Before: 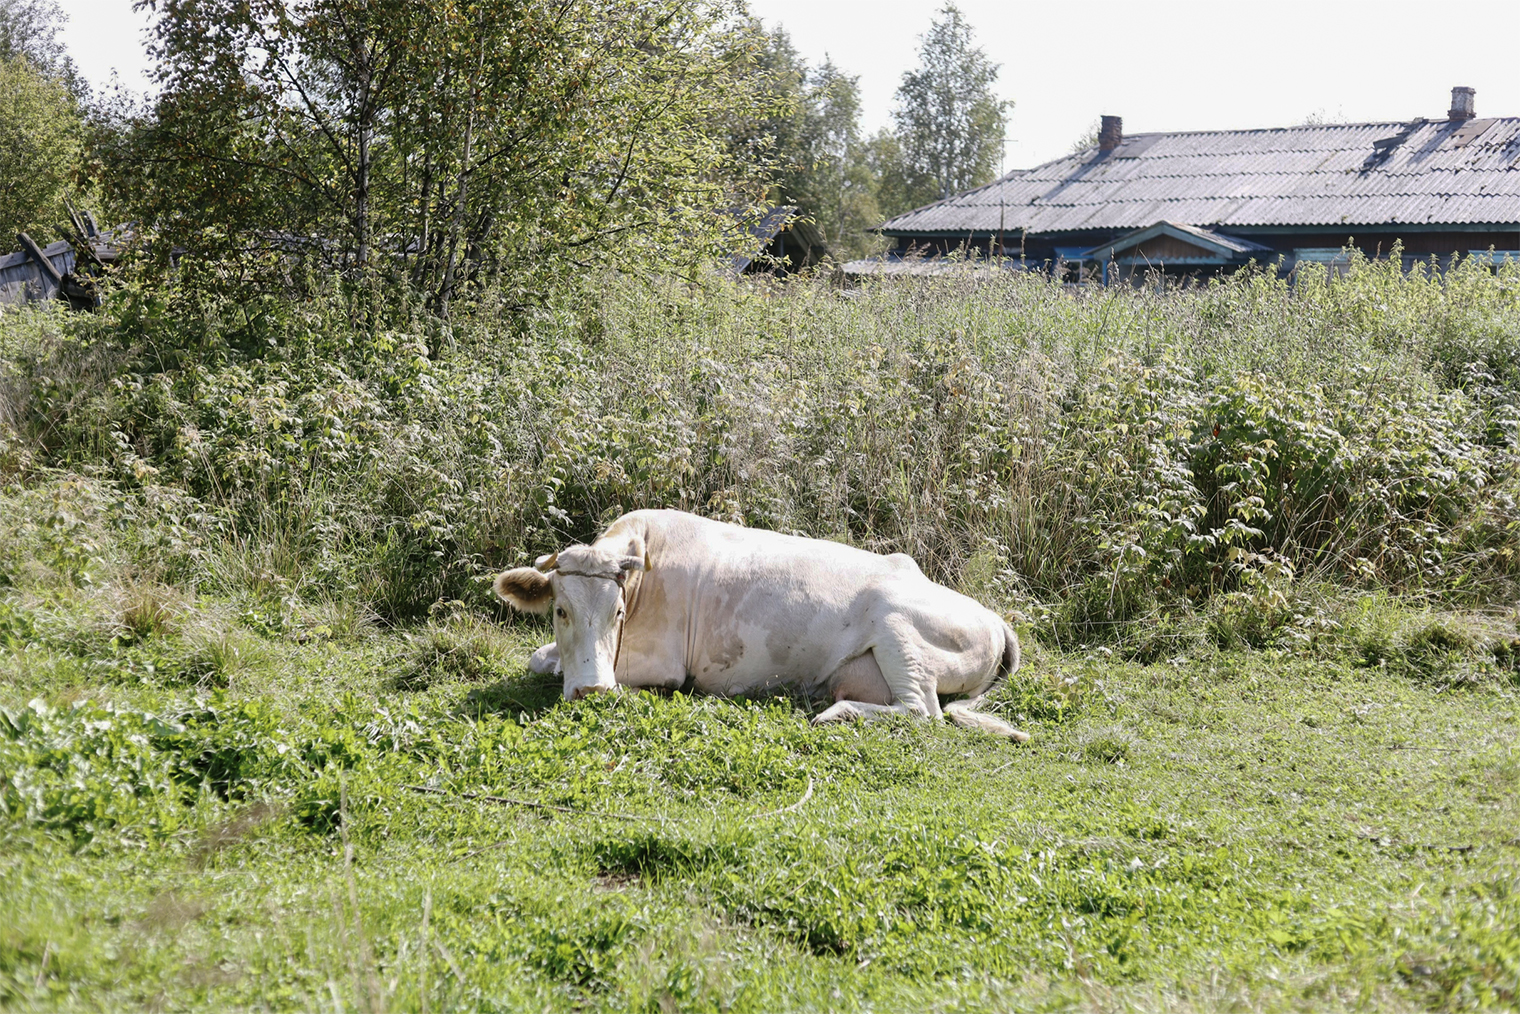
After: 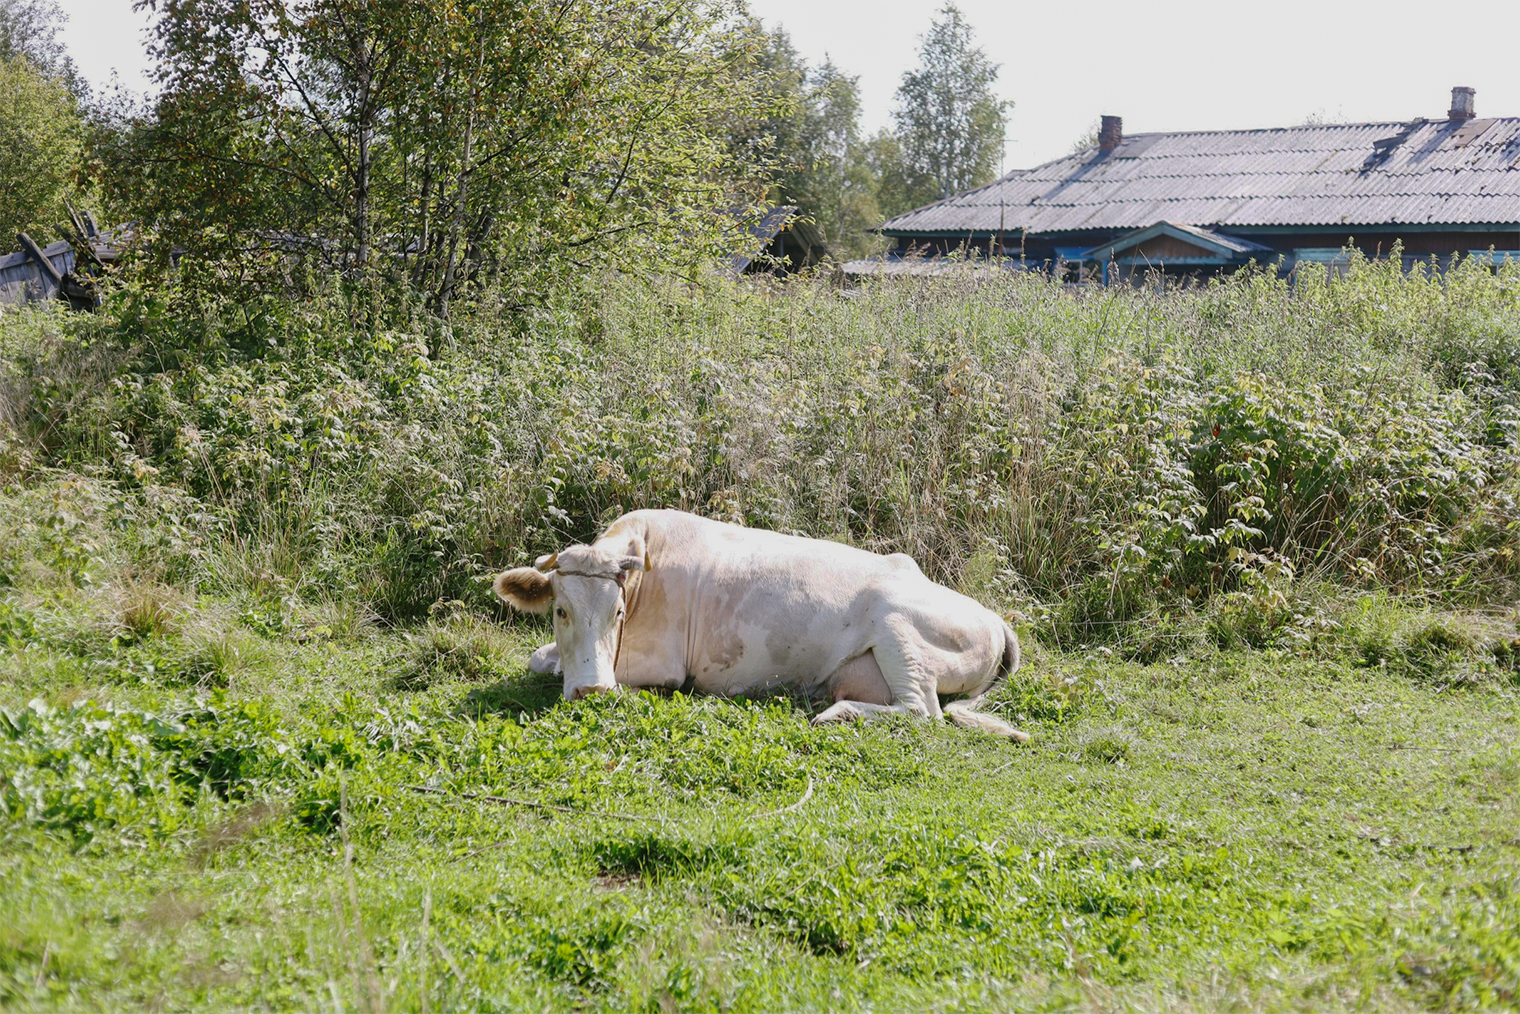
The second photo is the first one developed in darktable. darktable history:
color balance rgb: contrast -10%
